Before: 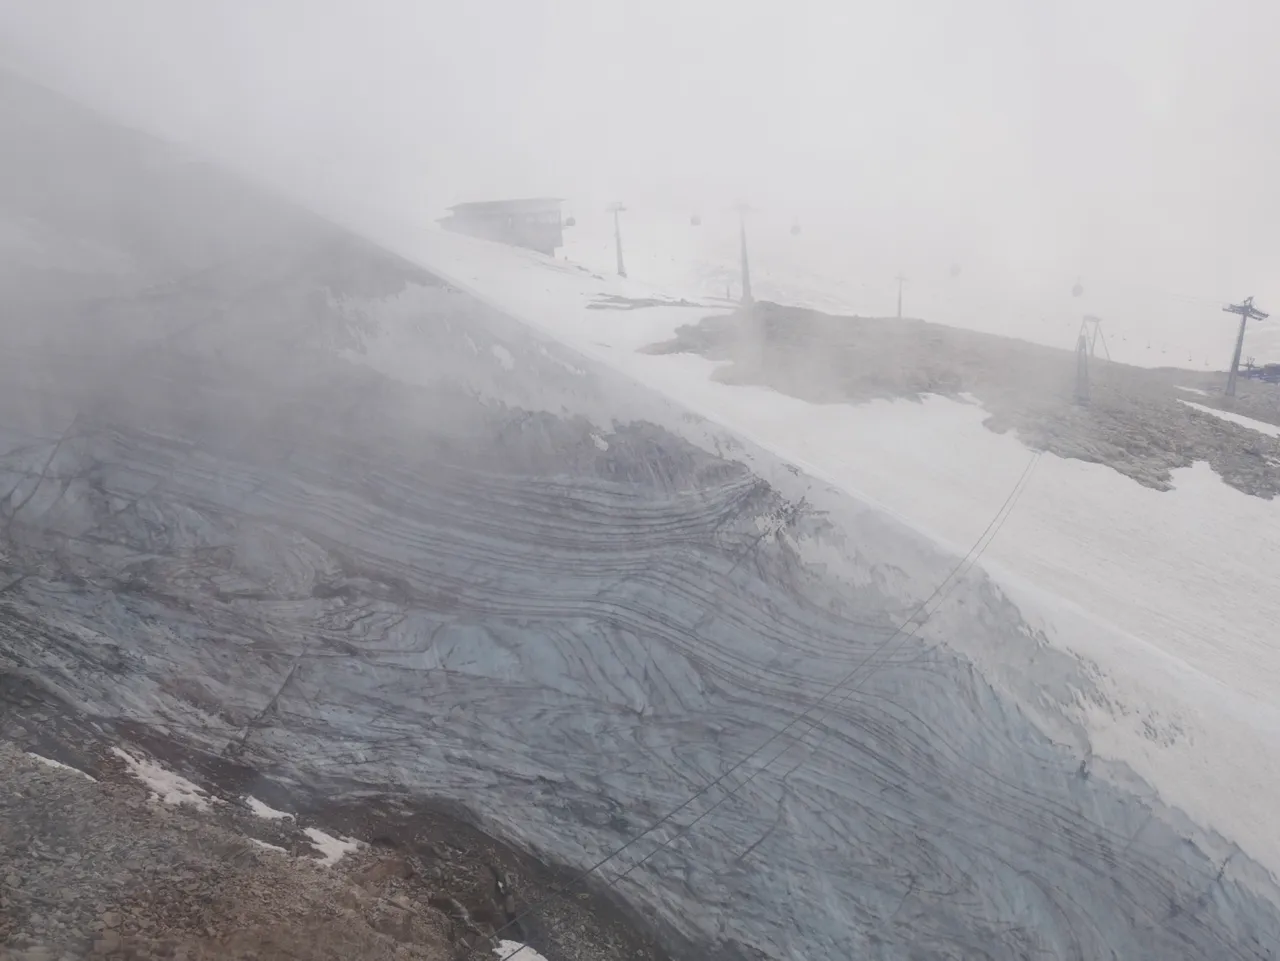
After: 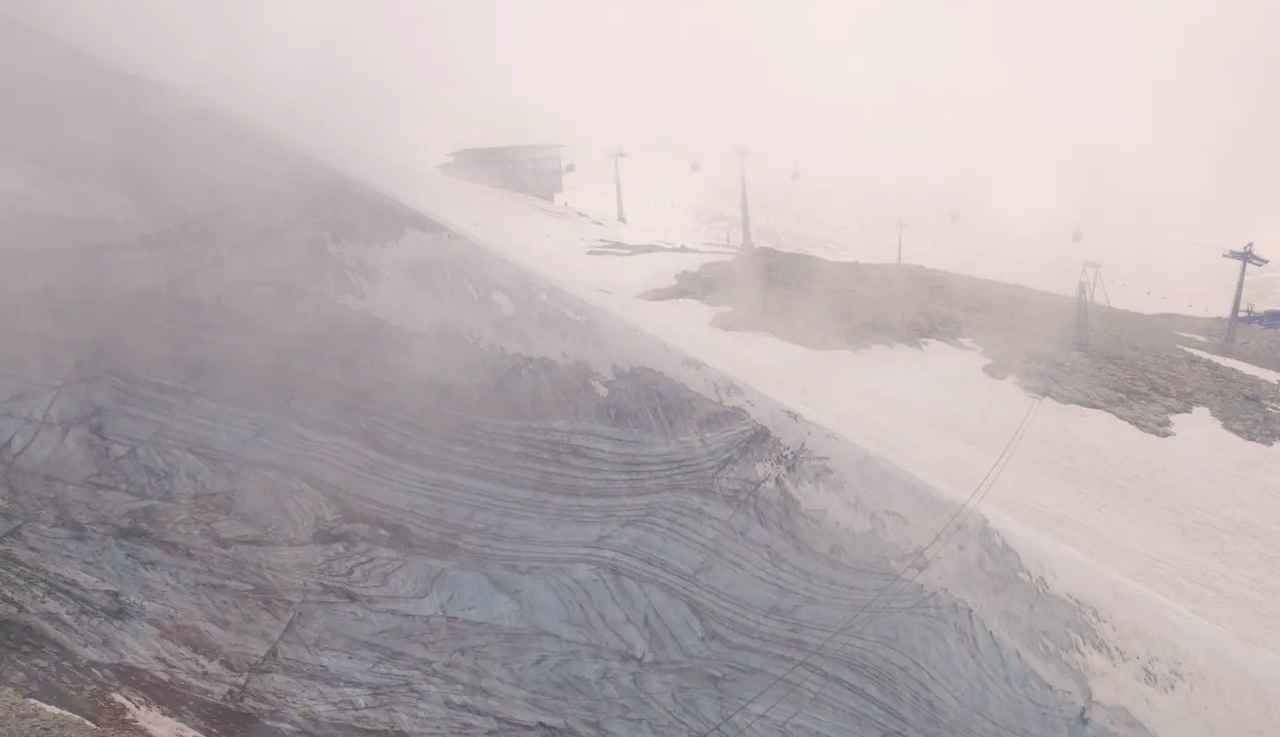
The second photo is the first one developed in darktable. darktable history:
tone equalizer: -8 EV 0.25 EV, -7 EV 0.417 EV, -6 EV 0.417 EV, -5 EV 0.25 EV, -3 EV -0.25 EV, -2 EV -0.417 EV, -1 EV -0.417 EV, +0 EV -0.25 EV, edges refinement/feathering 500, mask exposure compensation -1.57 EV, preserve details guided filter
color correction: highlights a* 3.84, highlights b* 5.07
color balance rgb: linear chroma grading › global chroma 10%, perceptual saturation grading › global saturation 30%, global vibrance 10%
crop: top 5.667%, bottom 17.637%
color balance: contrast -0.5%
exposure: exposure 0.564 EV, compensate highlight preservation false
